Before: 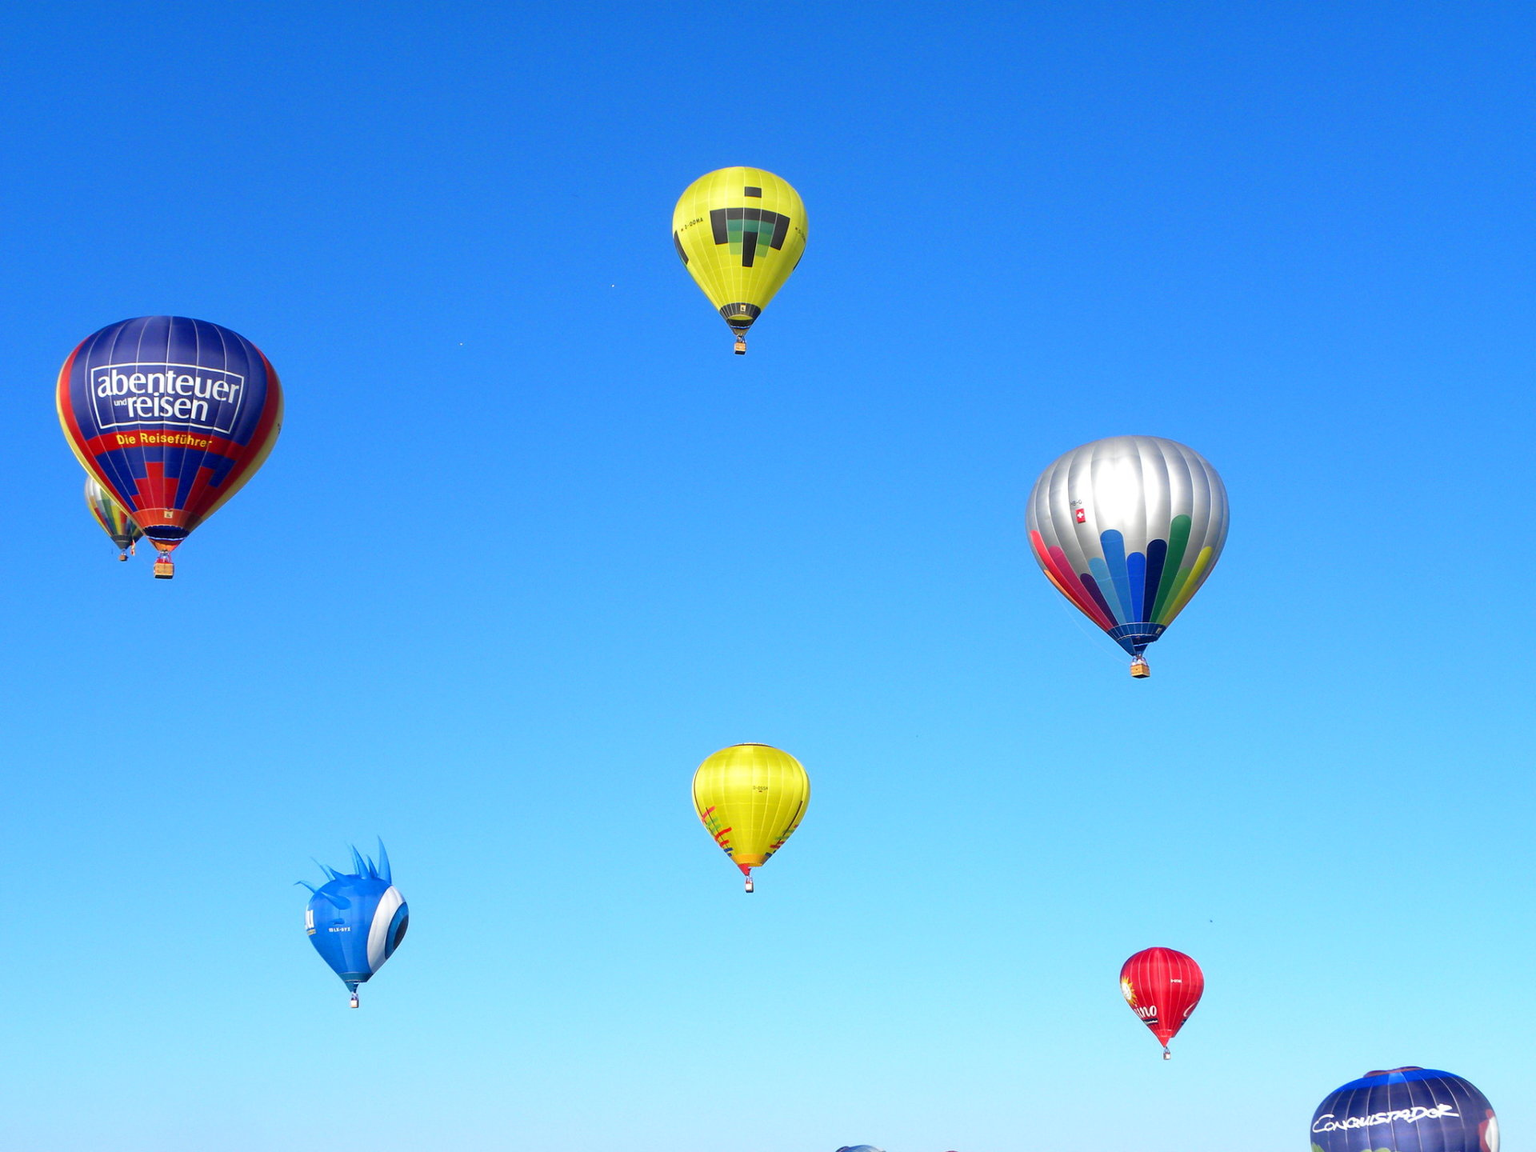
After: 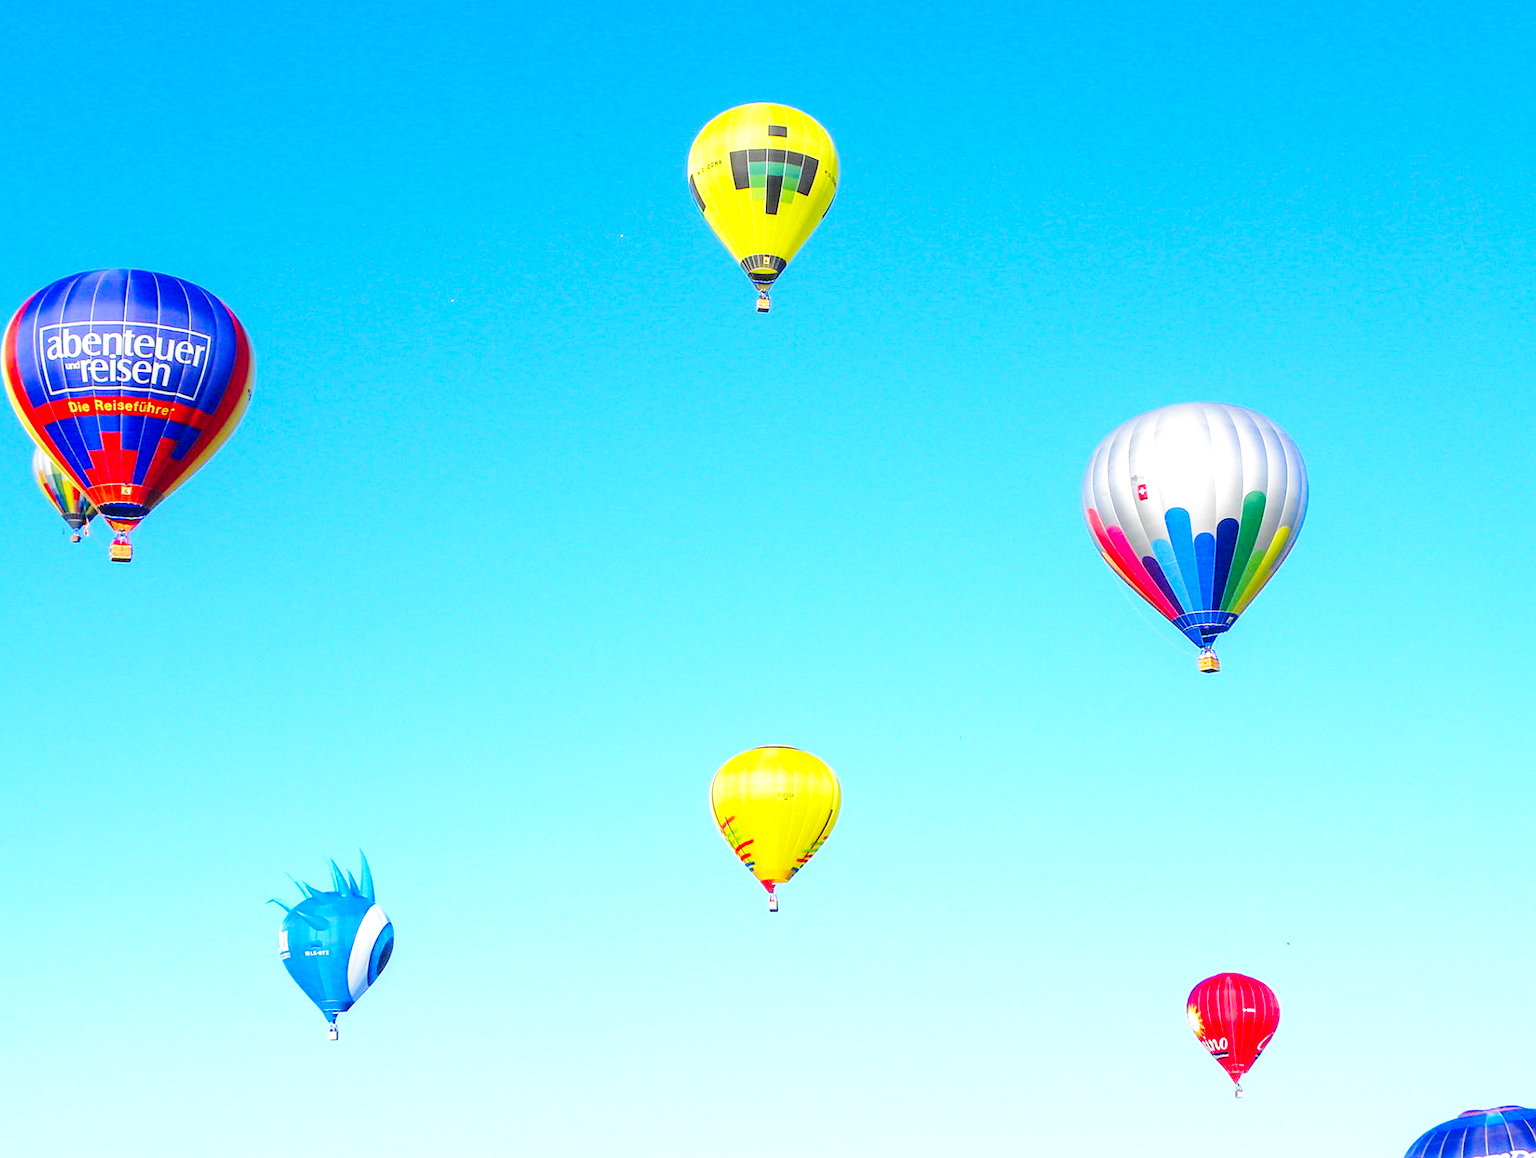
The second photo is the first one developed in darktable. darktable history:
sharpen: radius 1.44, amount 0.403, threshold 1.169
crop: left 3.595%, top 6.494%, right 6.627%, bottom 3.173%
local contrast: on, module defaults
contrast brightness saturation: contrast 0.066, brightness 0.172, saturation 0.399
base curve: curves: ch0 [(0, 0) (0.028, 0.03) (0.121, 0.232) (0.46, 0.748) (0.859, 0.968) (1, 1)], preserve colors none
